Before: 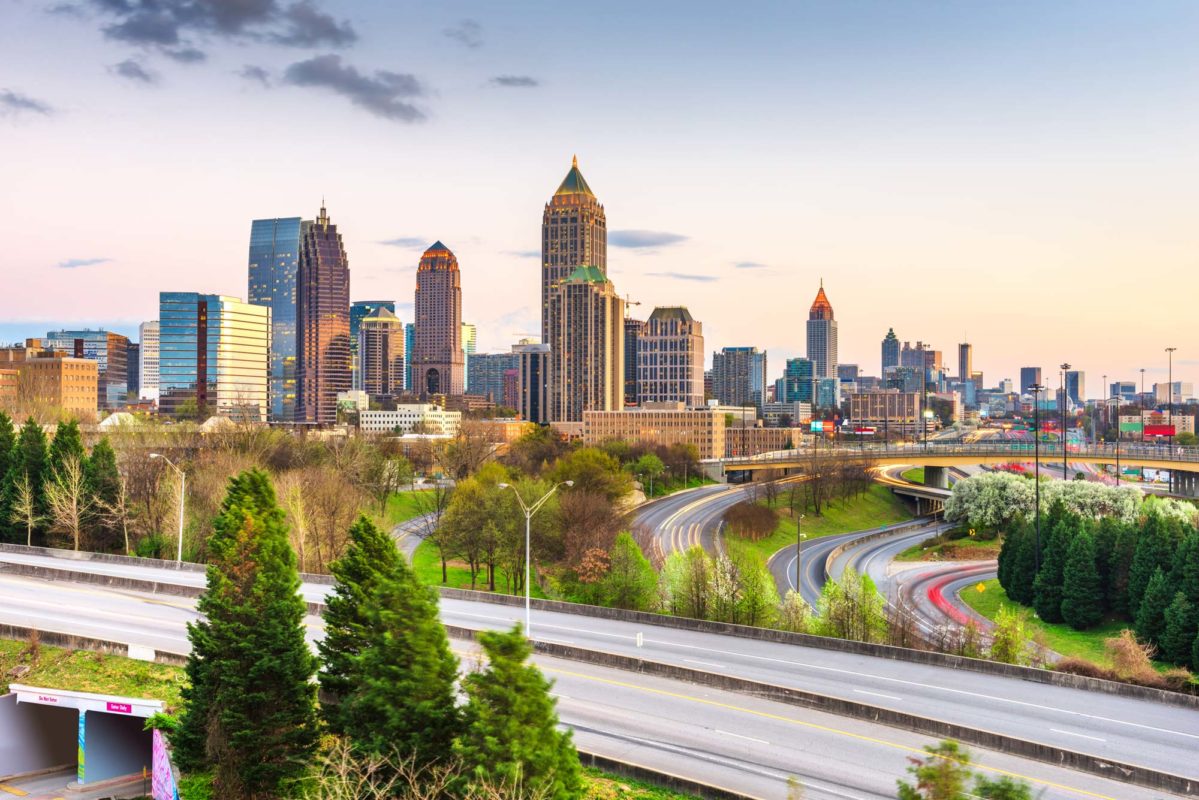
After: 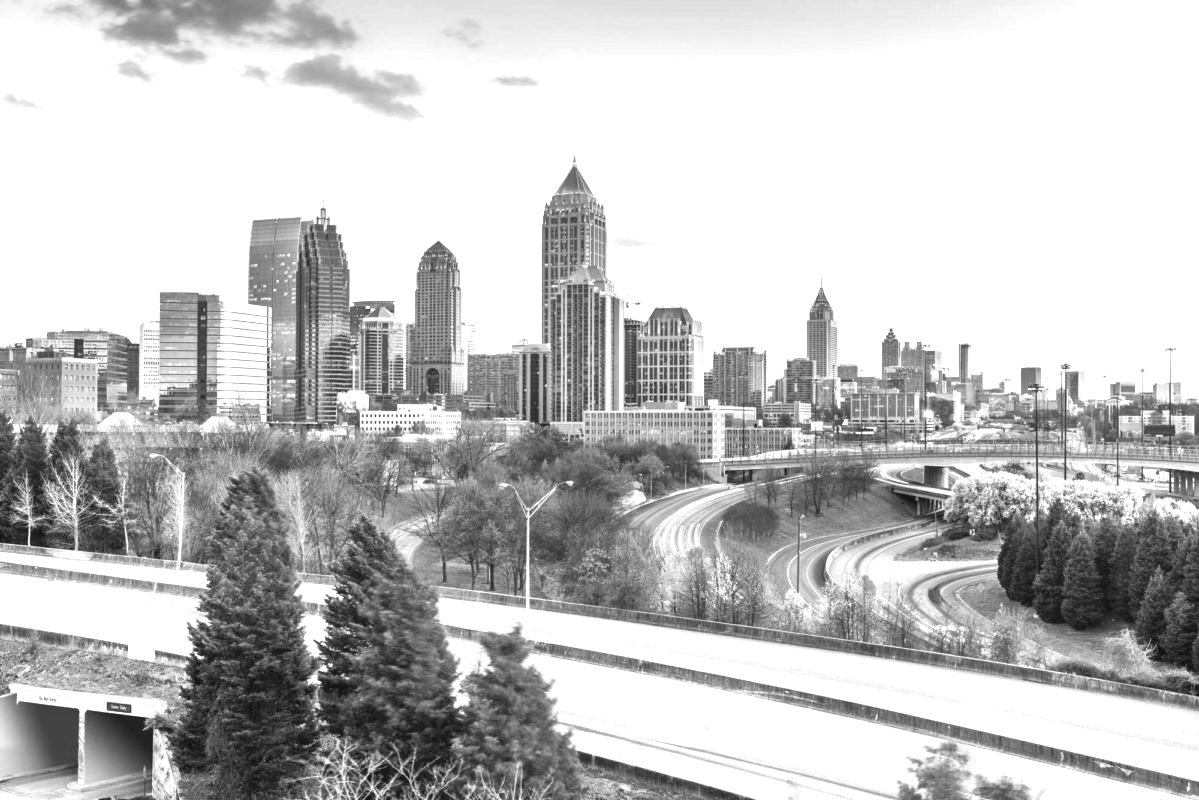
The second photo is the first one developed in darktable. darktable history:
monochrome: a -11.7, b 1.62, size 0.5, highlights 0.38
white balance: red 0.978, blue 0.999
exposure: exposure 1.089 EV, compensate highlight preservation false
